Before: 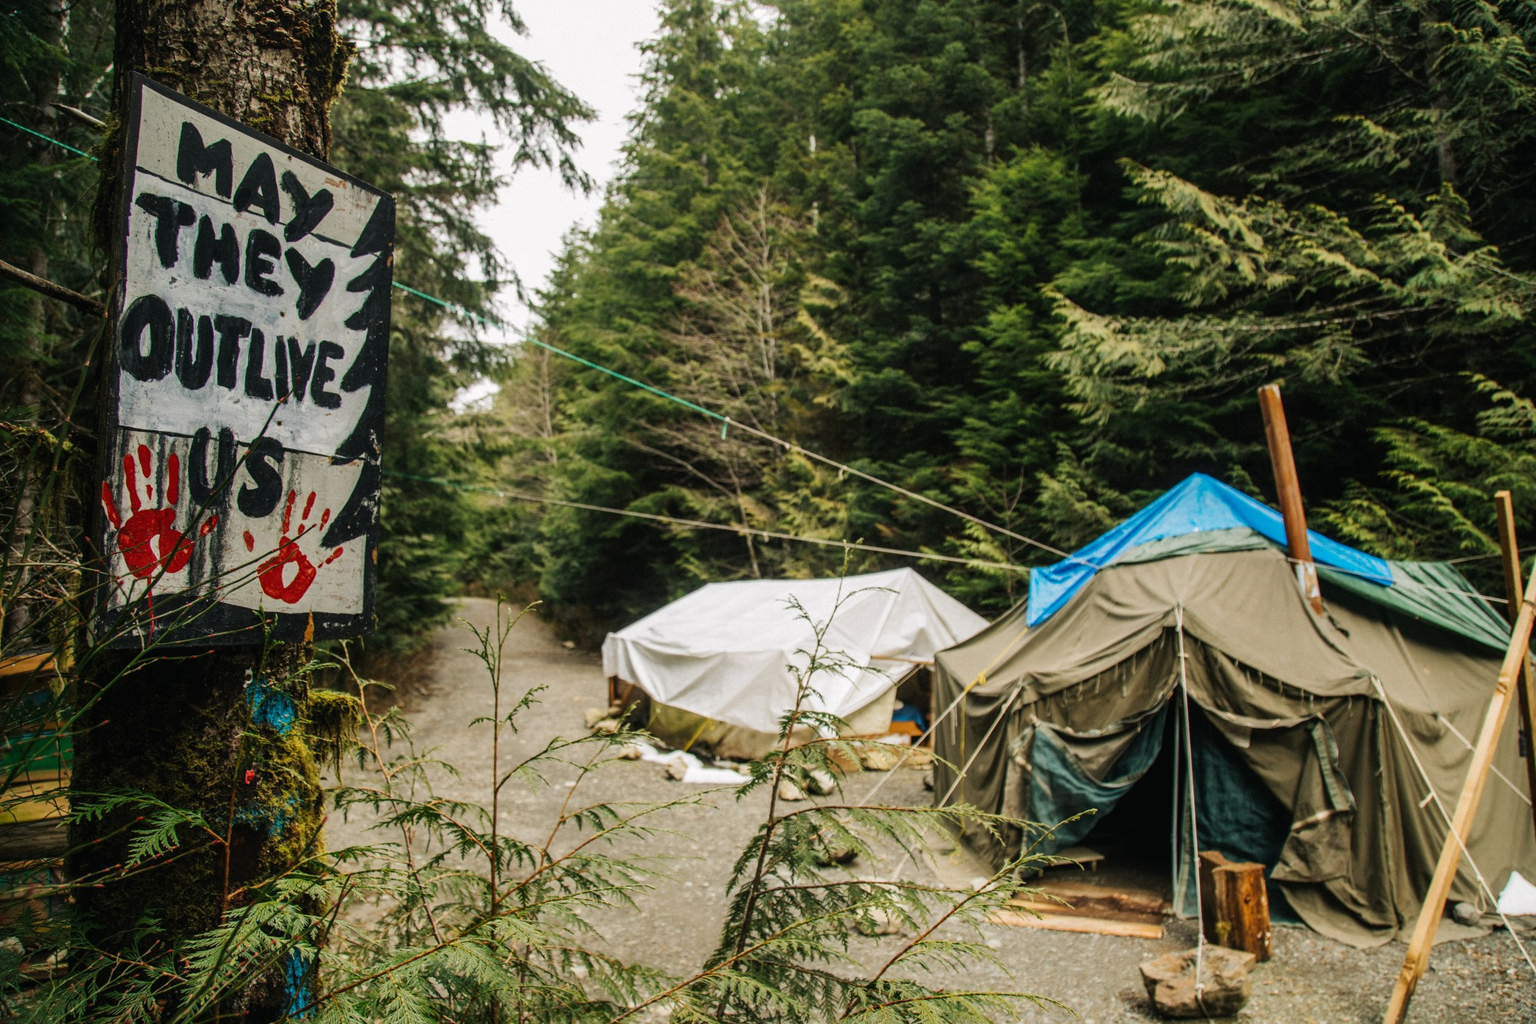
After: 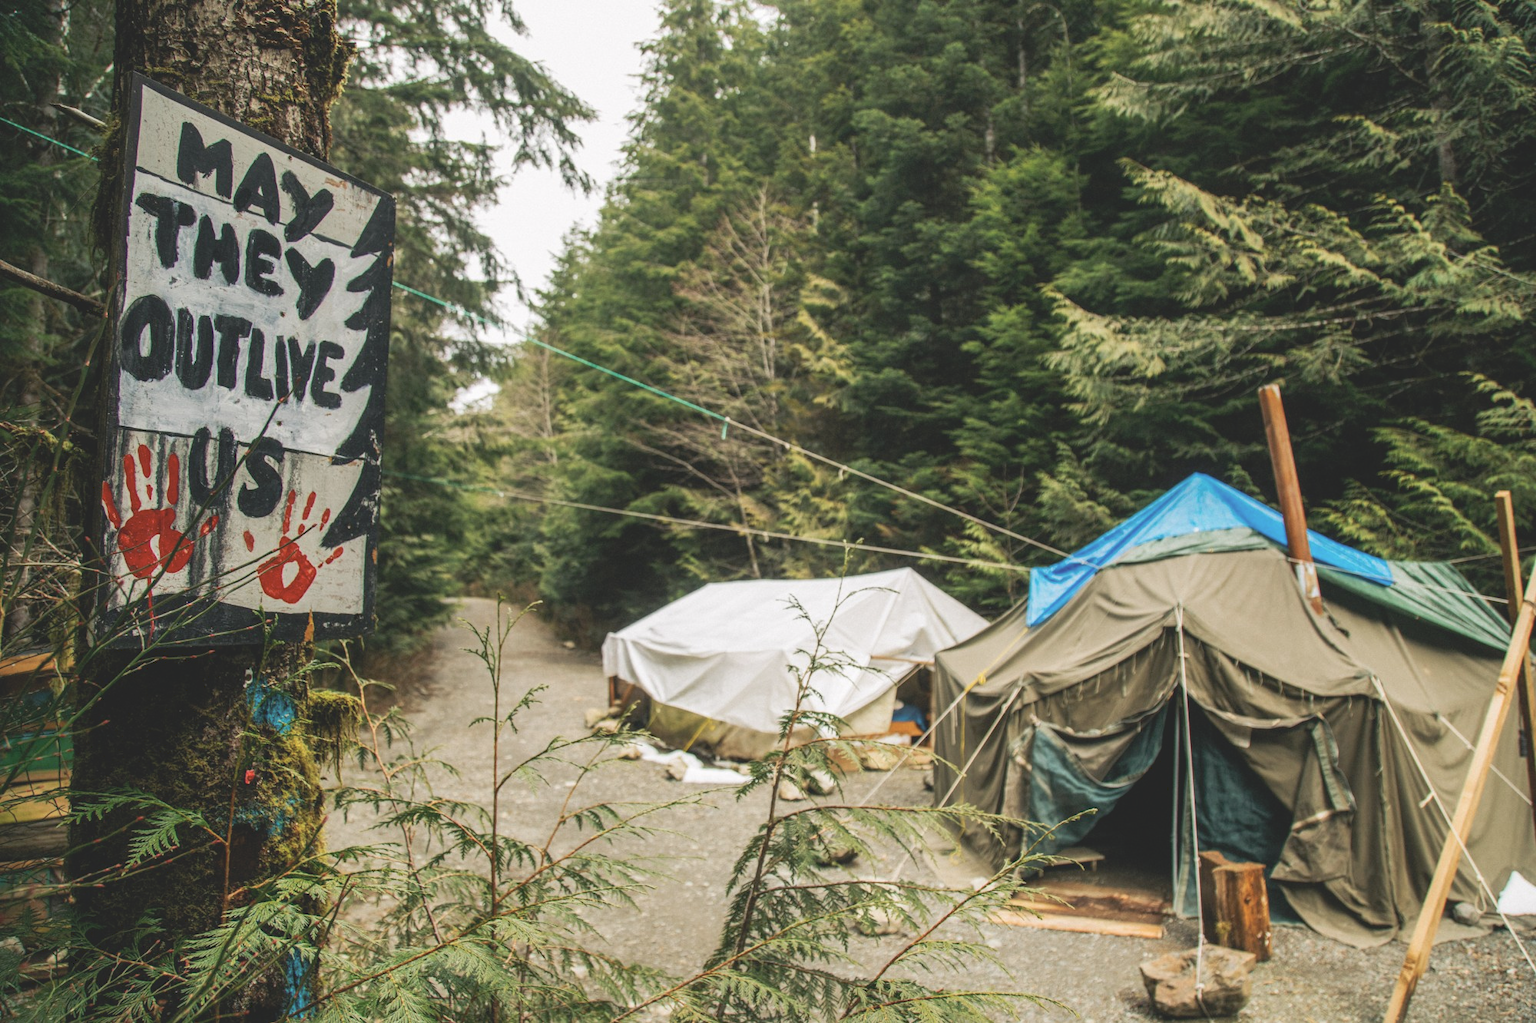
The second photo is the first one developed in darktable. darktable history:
tone curve: curves: ch0 [(0, 0) (0.003, 0.144) (0.011, 0.149) (0.025, 0.159) (0.044, 0.183) (0.069, 0.207) (0.1, 0.236) (0.136, 0.269) (0.177, 0.303) (0.224, 0.339) (0.277, 0.38) (0.335, 0.428) (0.399, 0.478) (0.468, 0.539) (0.543, 0.604) (0.623, 0.679) (0.709, 0.755) (0.801, 0.836) (0.898, 0.918) (1, 1)], preserve colors none
